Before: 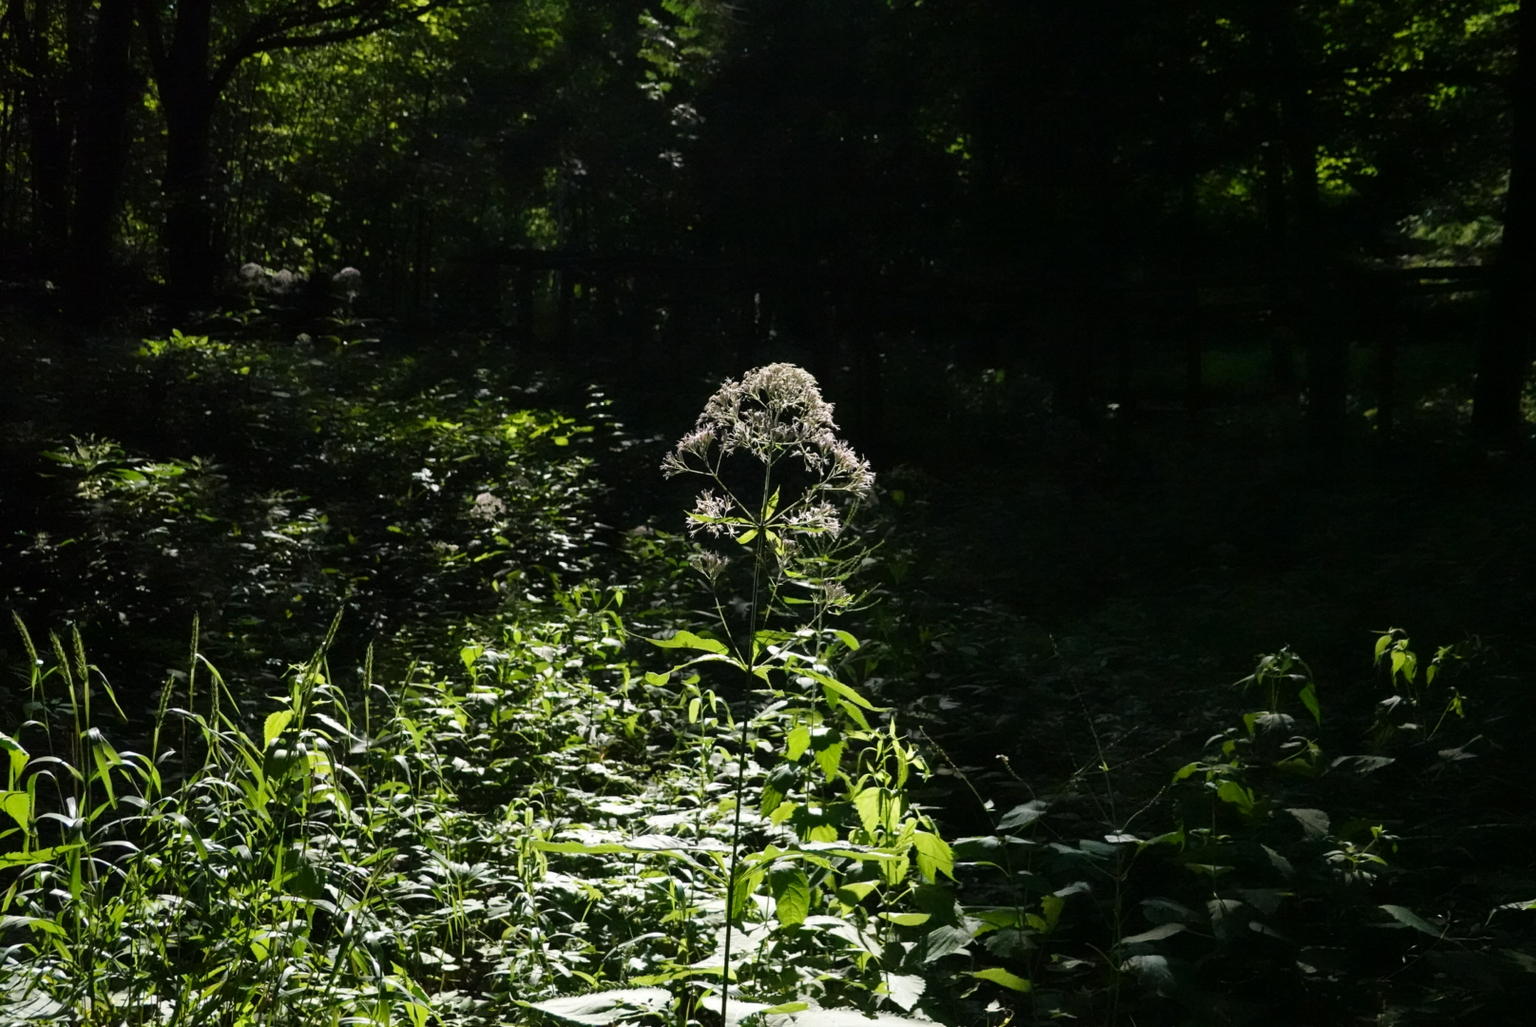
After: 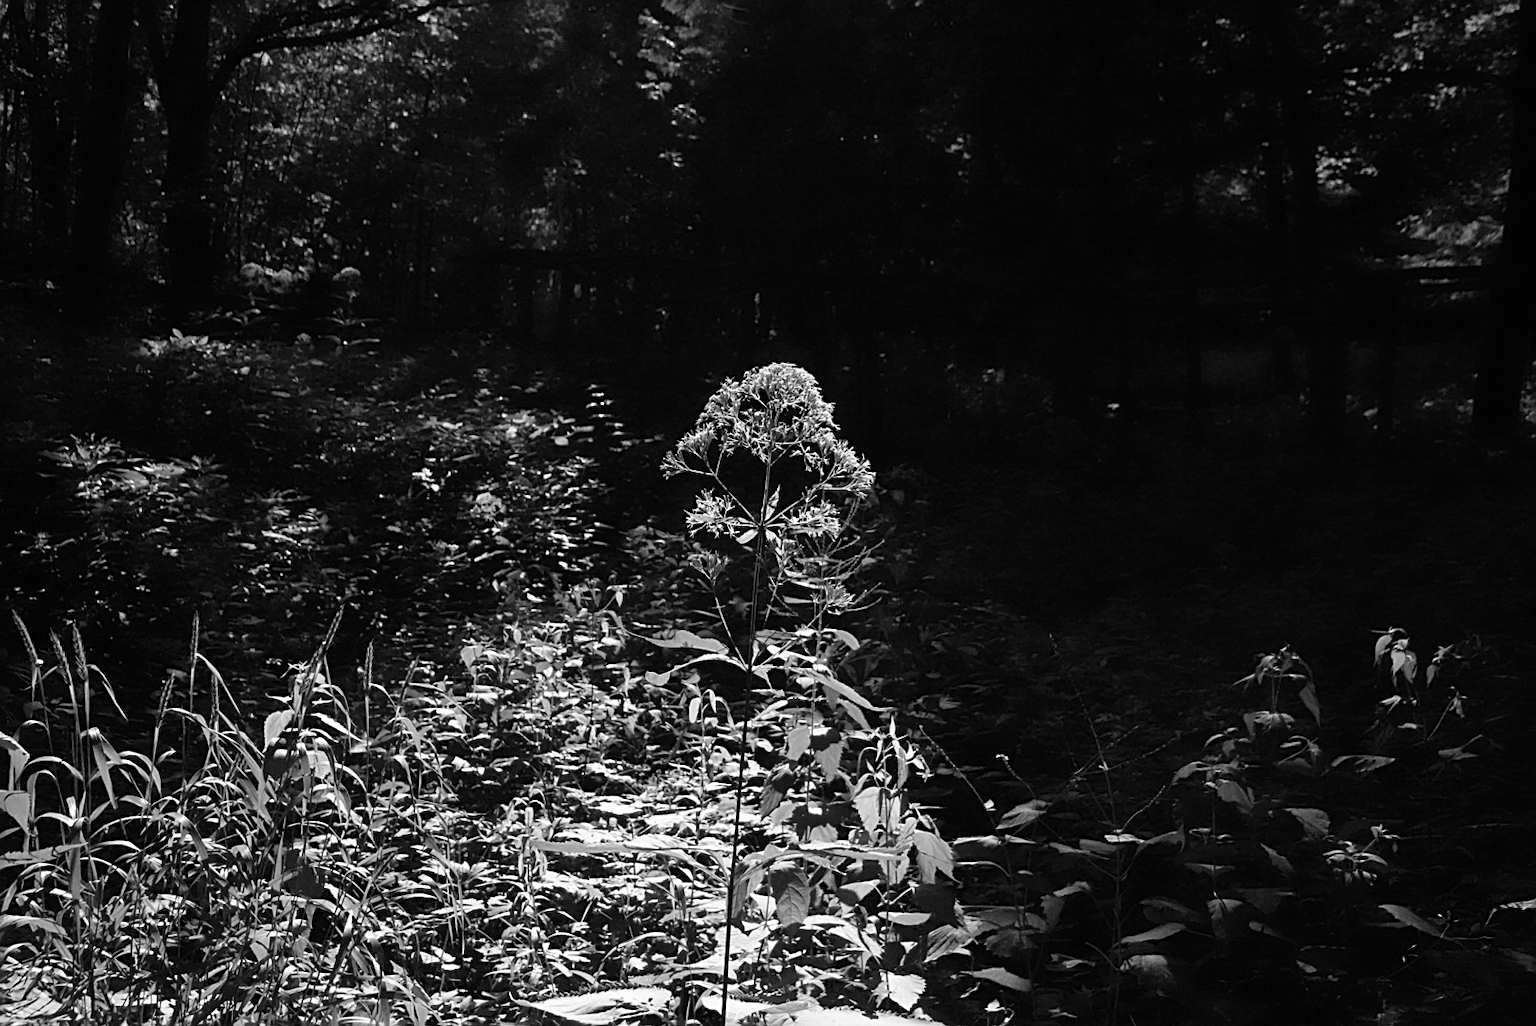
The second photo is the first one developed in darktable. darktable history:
color contrast: green-magenta contrast 0.84, blue-yellow contrast 0.86
monochrome: a -11.7, b 1.62, size 0.5, highlights 0.38
sharpen: on, module defaults
